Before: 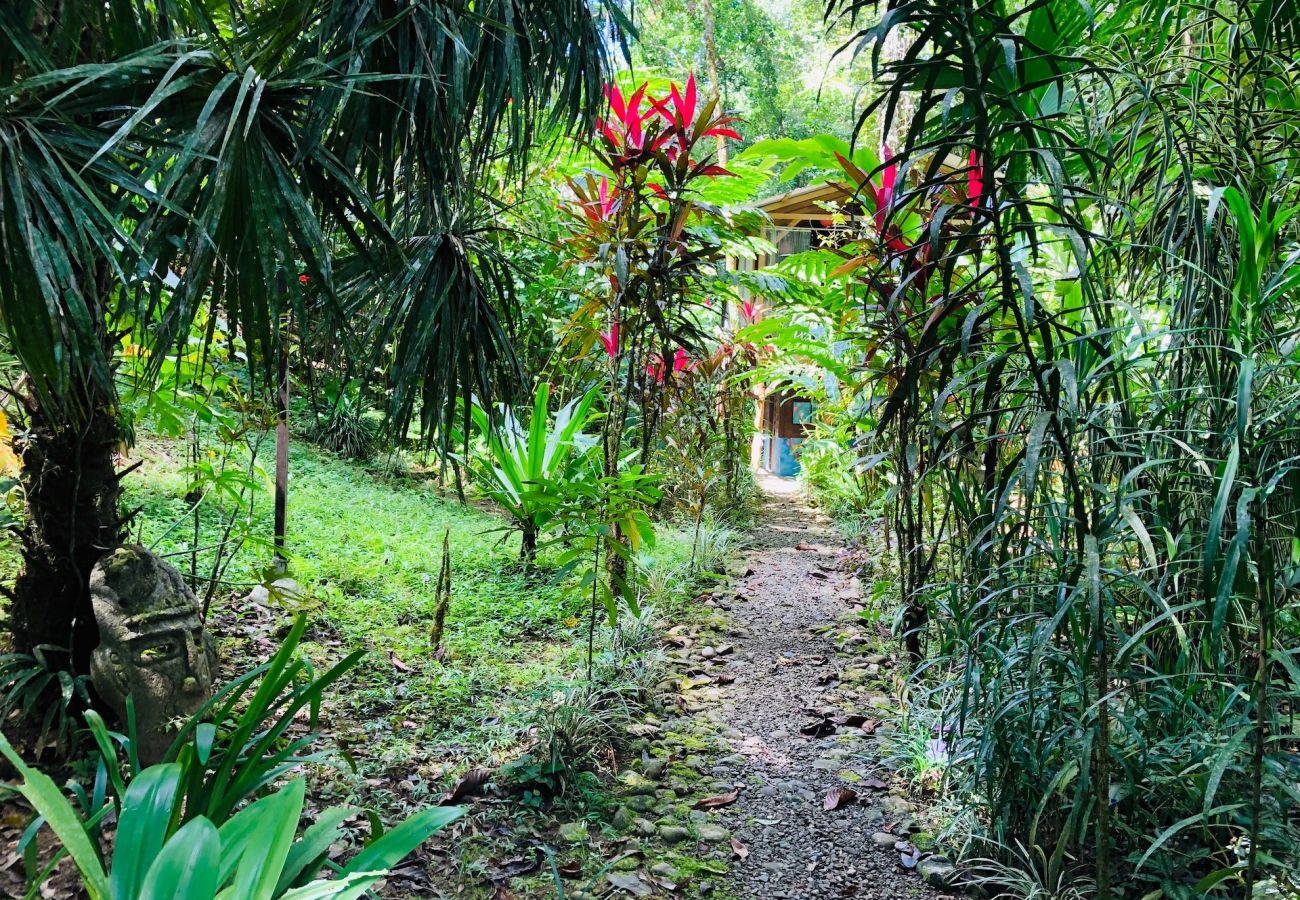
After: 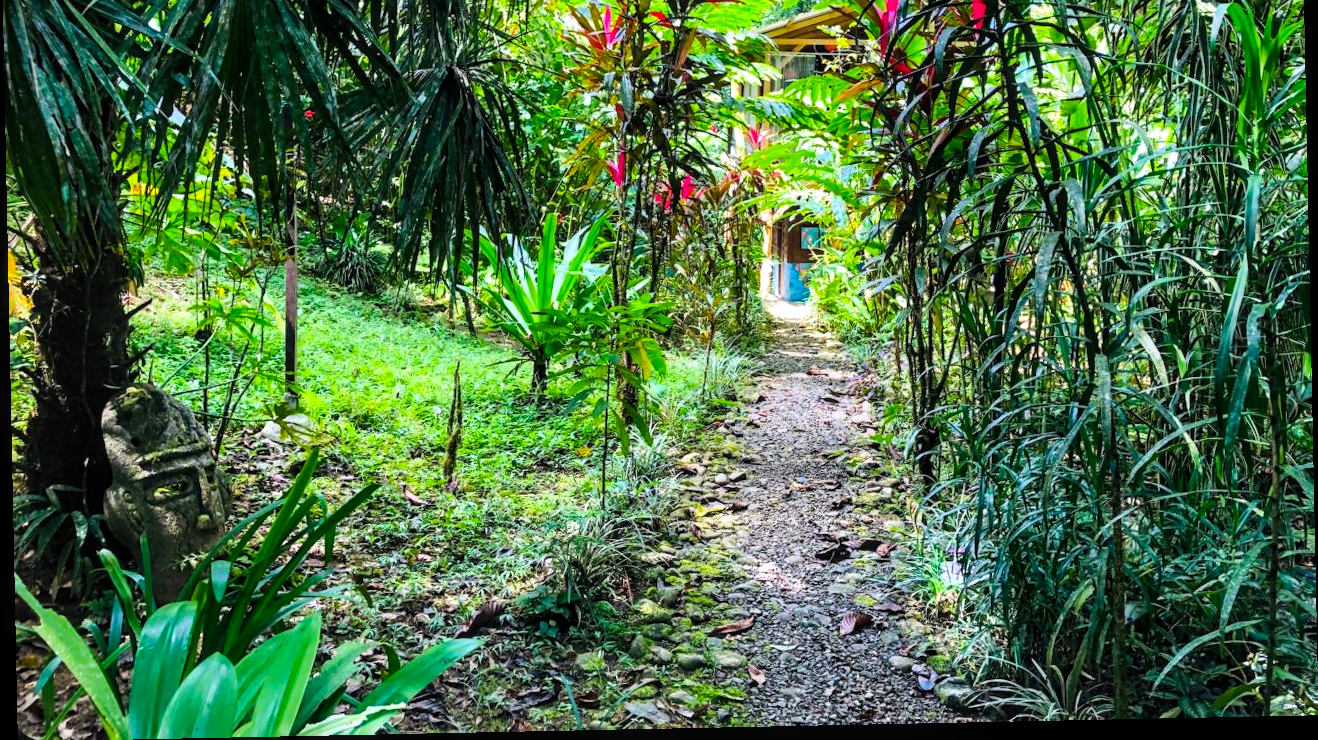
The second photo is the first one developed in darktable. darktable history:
rotate and perspective: rotation -1.17°, automatic cropping off
color balance rgb: perceptual saturation grading › global saturation 20%, global vibrance 20%
crop and rotate: top 19.998%
tone equalizer: -8 EV -0.417 EV, -7 EV -0.389 EV, -6 EV -0.333 EV, -5 EV -0.222 EV, -3 EV 0.222 EV, -2 EV 0.333 EV, -1 EV 0.389 EV, +0 EV 0.417 EV, edges refinement/feathering 500, mask exposure compensation -1.57 EV, preserve details no
local contrast: on, module defaults
